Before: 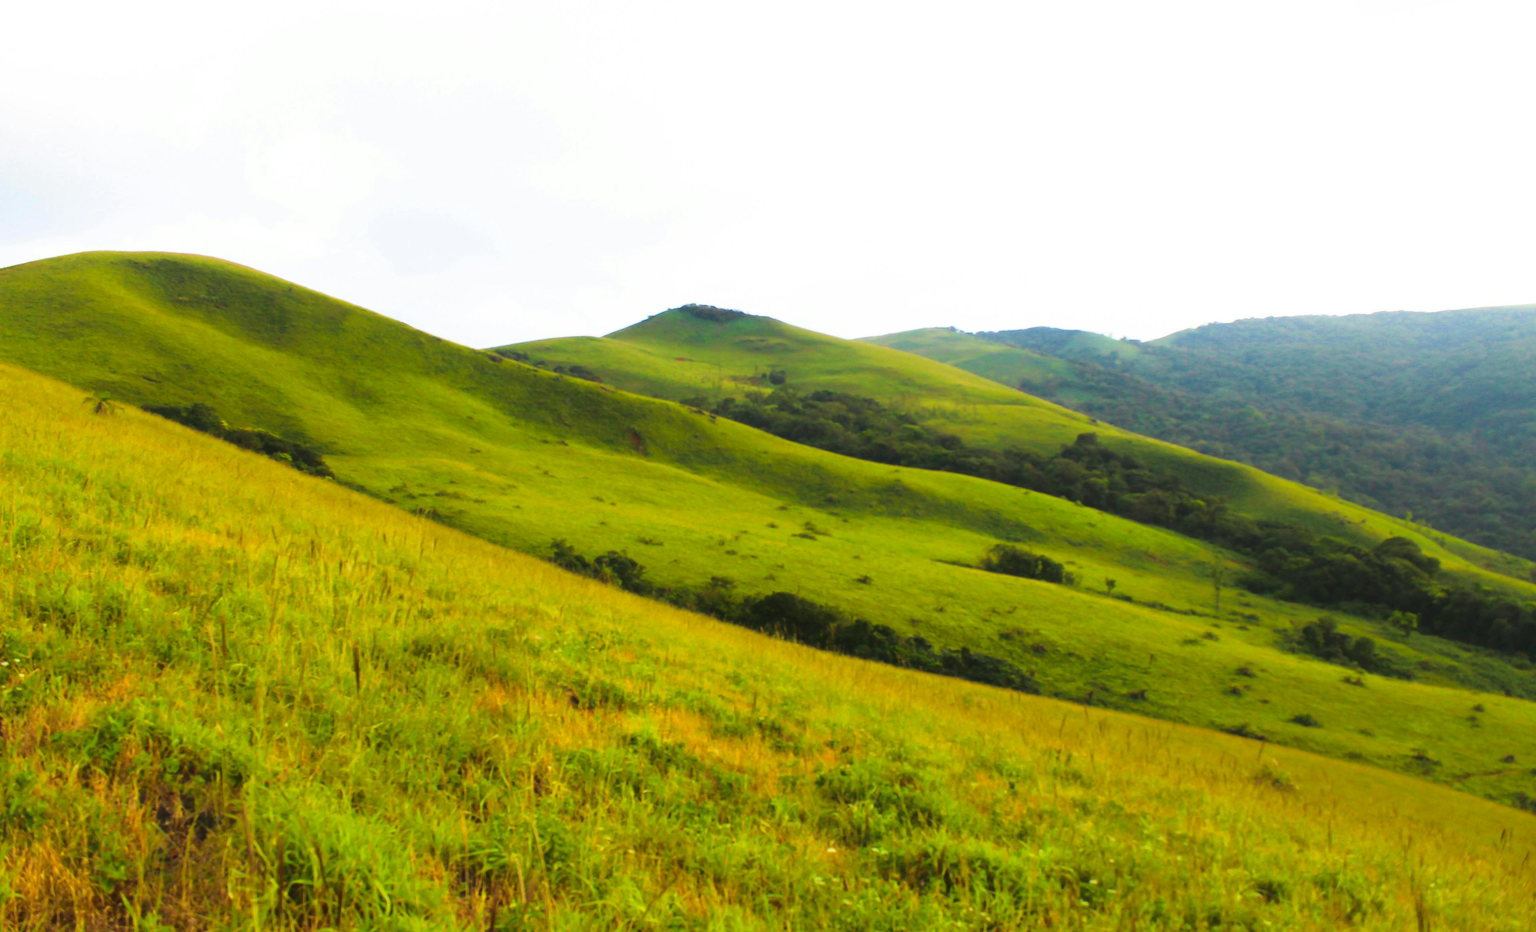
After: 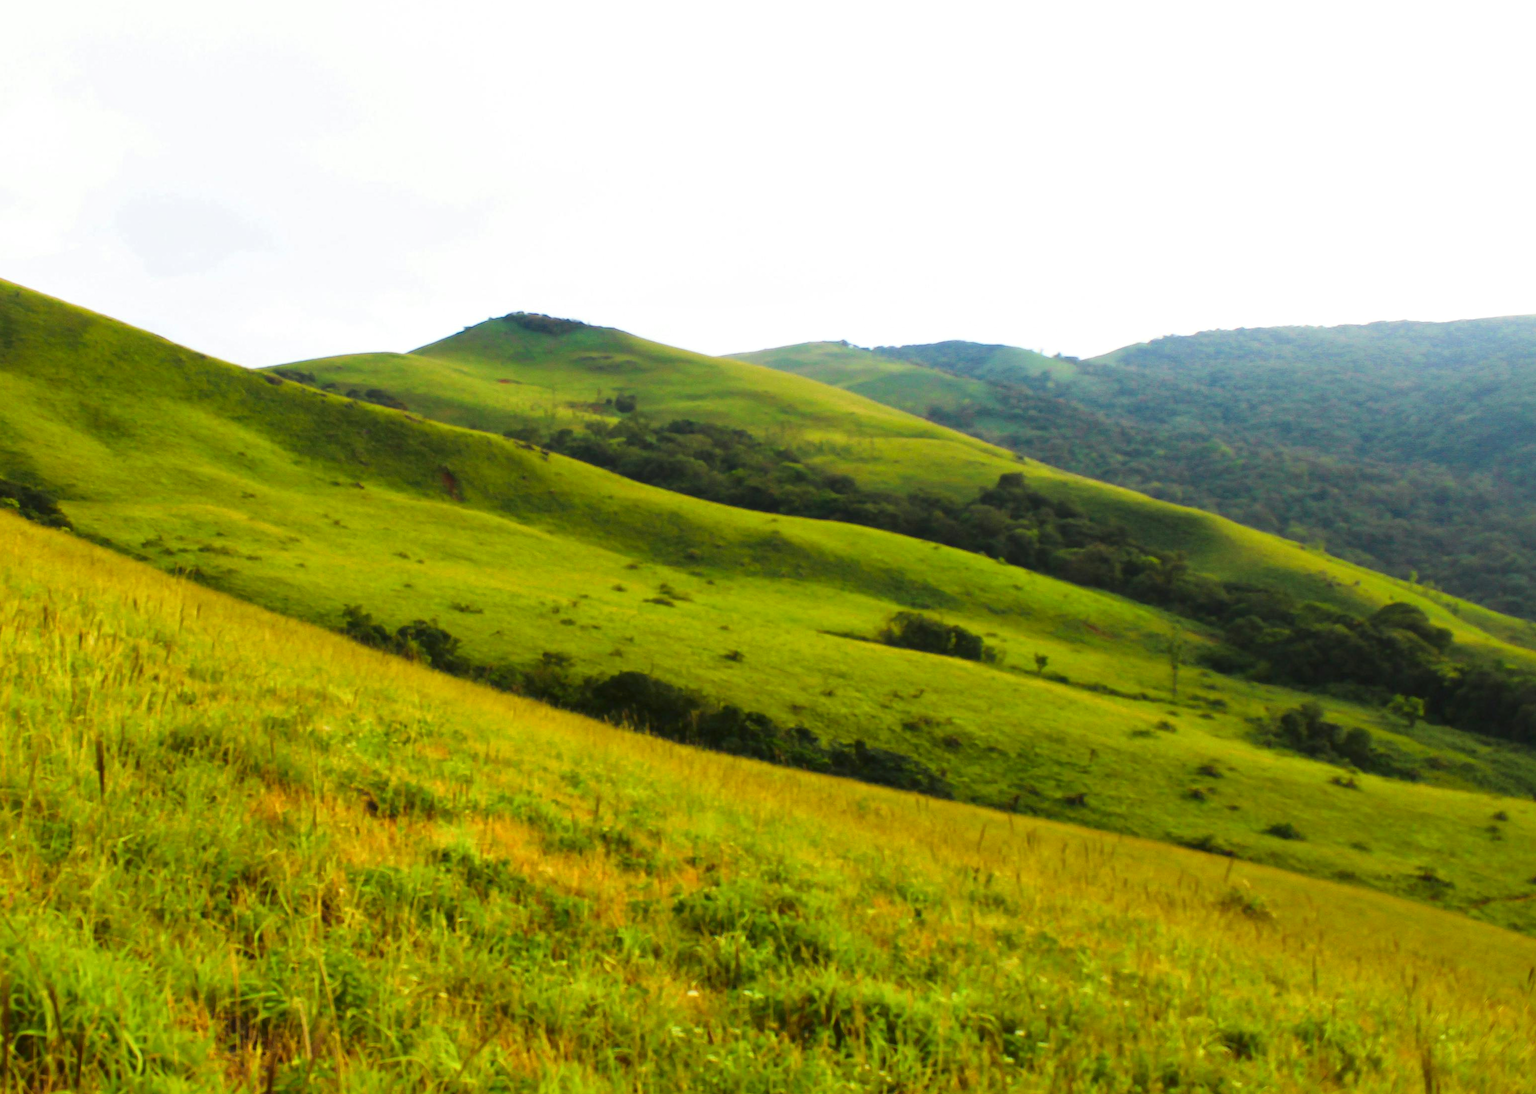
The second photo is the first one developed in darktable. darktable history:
local contrast: mode bilateral grid, contrast 20, coarseness 50, detail 120%, midtone range 0.2
crop and rotate: left 18.016%, top 5.802%, right 1.838%
contrast brightness saturation: contrast 0.026, brightness -0.035
